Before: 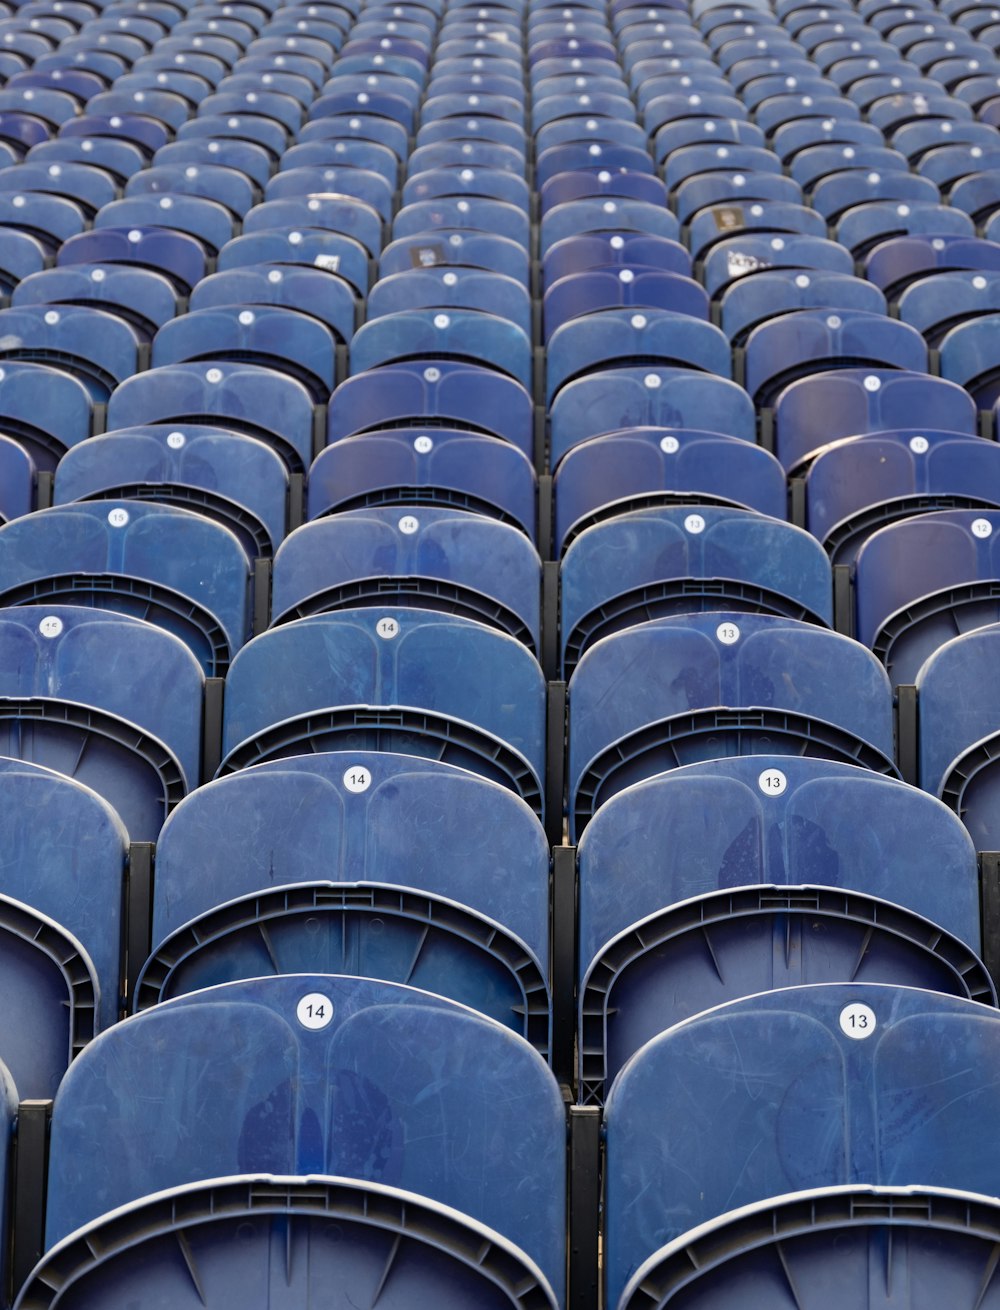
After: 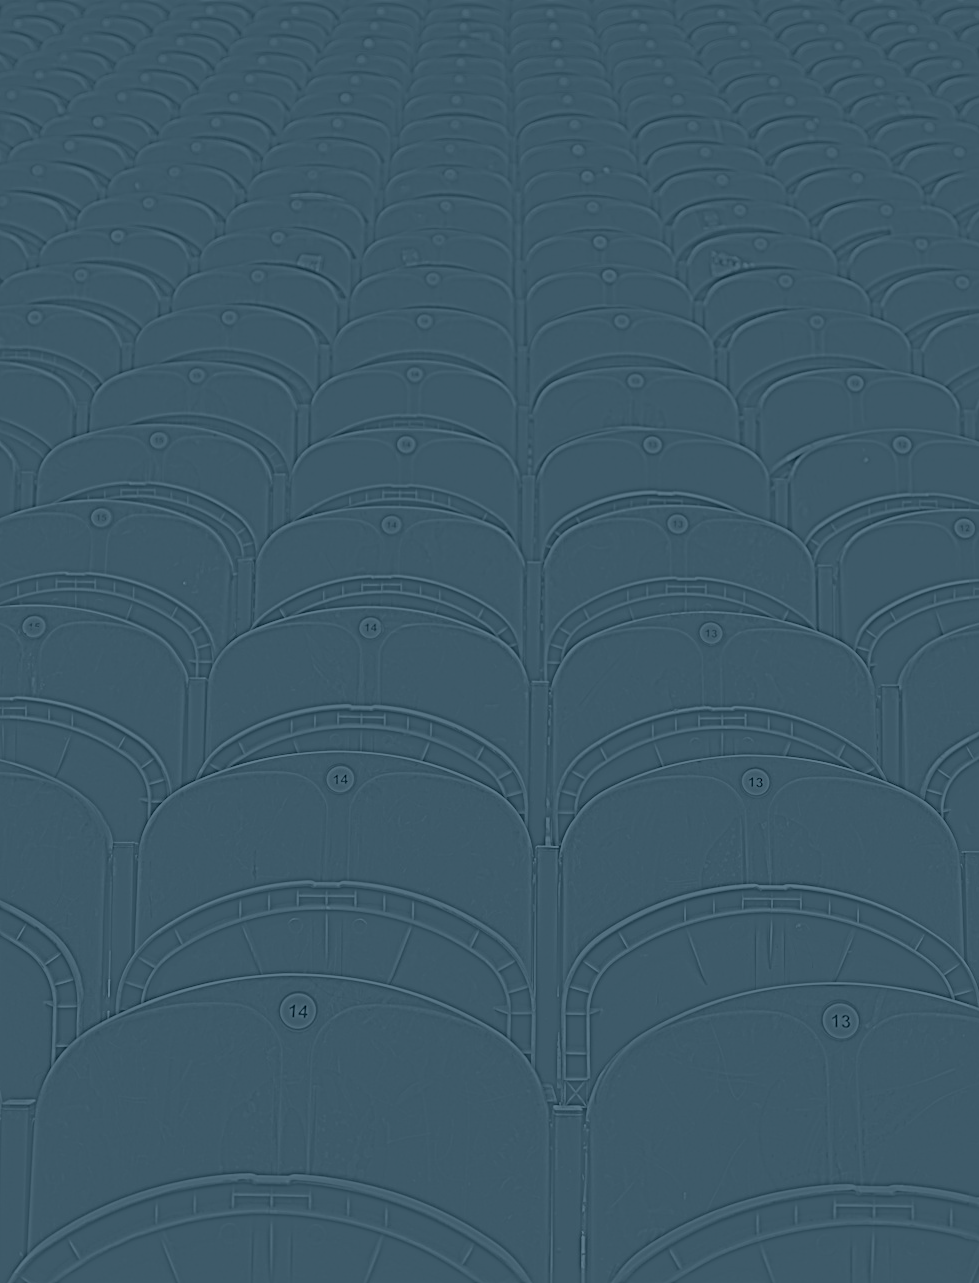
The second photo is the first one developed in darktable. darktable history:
colorize: hue 194.4°, saturation 29%, source mix 61.75%, lightness 3.98%, version 1
crop: left 1.743%, right 0.268%, bottom 2.011%
color zones: curves: ch1 [(0.309, 0.524) (0.41, 0.329) (0.508, 0.509)]; ch2 [(0.25, 0.457) (0.75, 0.5)]
sharpen: radius 4
tone equalizer: on, module defaults
base curve: curves: ch0 [(0, 0) (0.026, 0.03) (0.109, 0.232) (0.351, 0.748) (0.669, 0.968) (1, 1)], preserve colors none
highpass: sharpness 9.84%, contrast boost 9.94%
